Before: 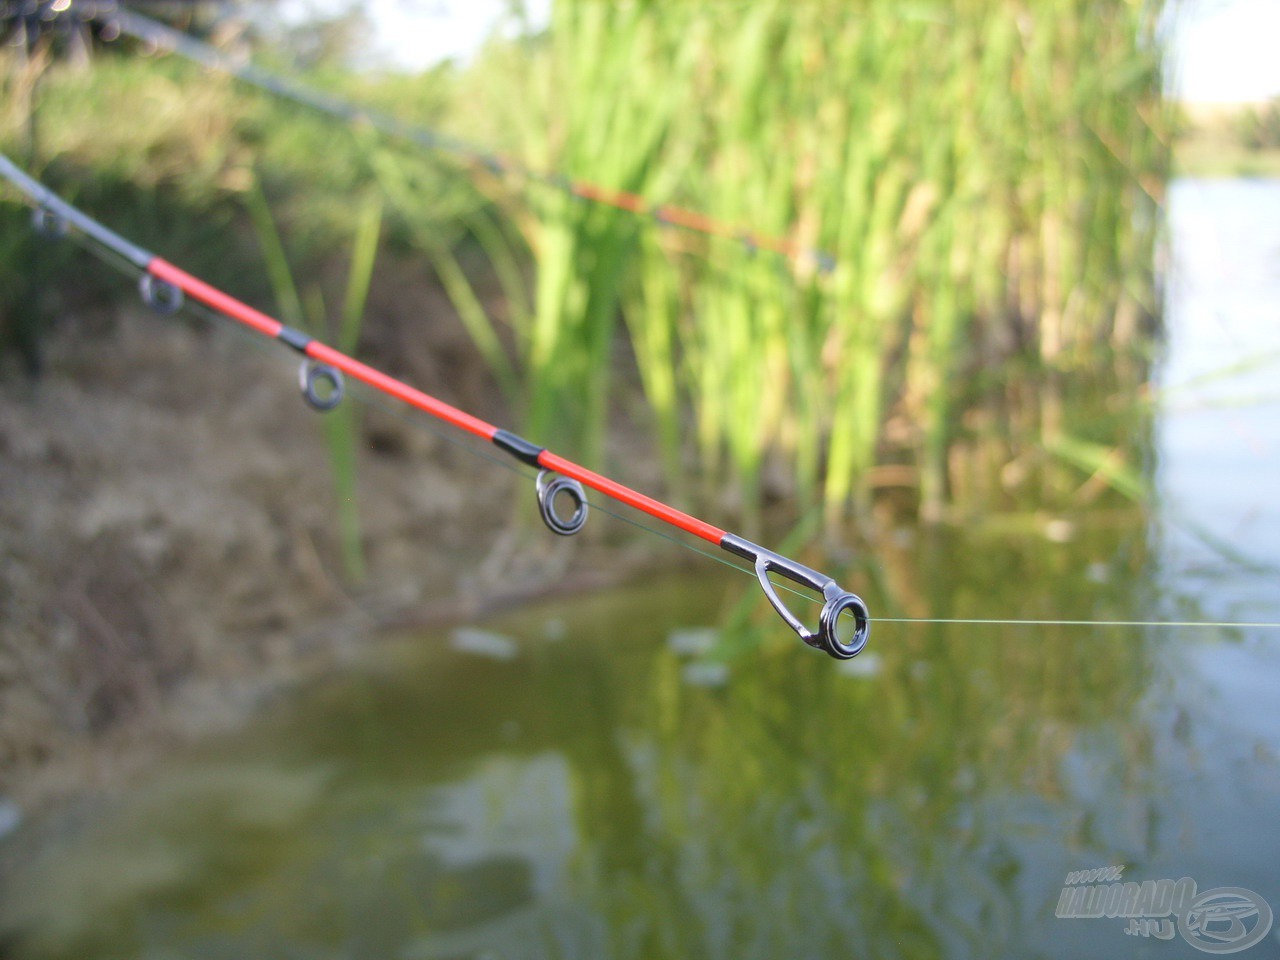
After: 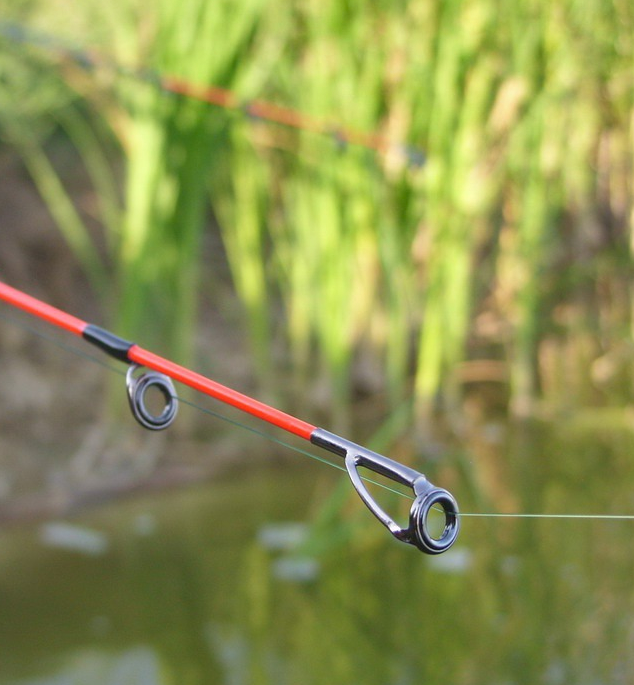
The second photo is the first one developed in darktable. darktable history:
crop: left 32.075%, top 10.976%, right 18.355%, bottom 17.596%
shadows and highlights: shadows color adjustment 97.66%, soften with gaussian
